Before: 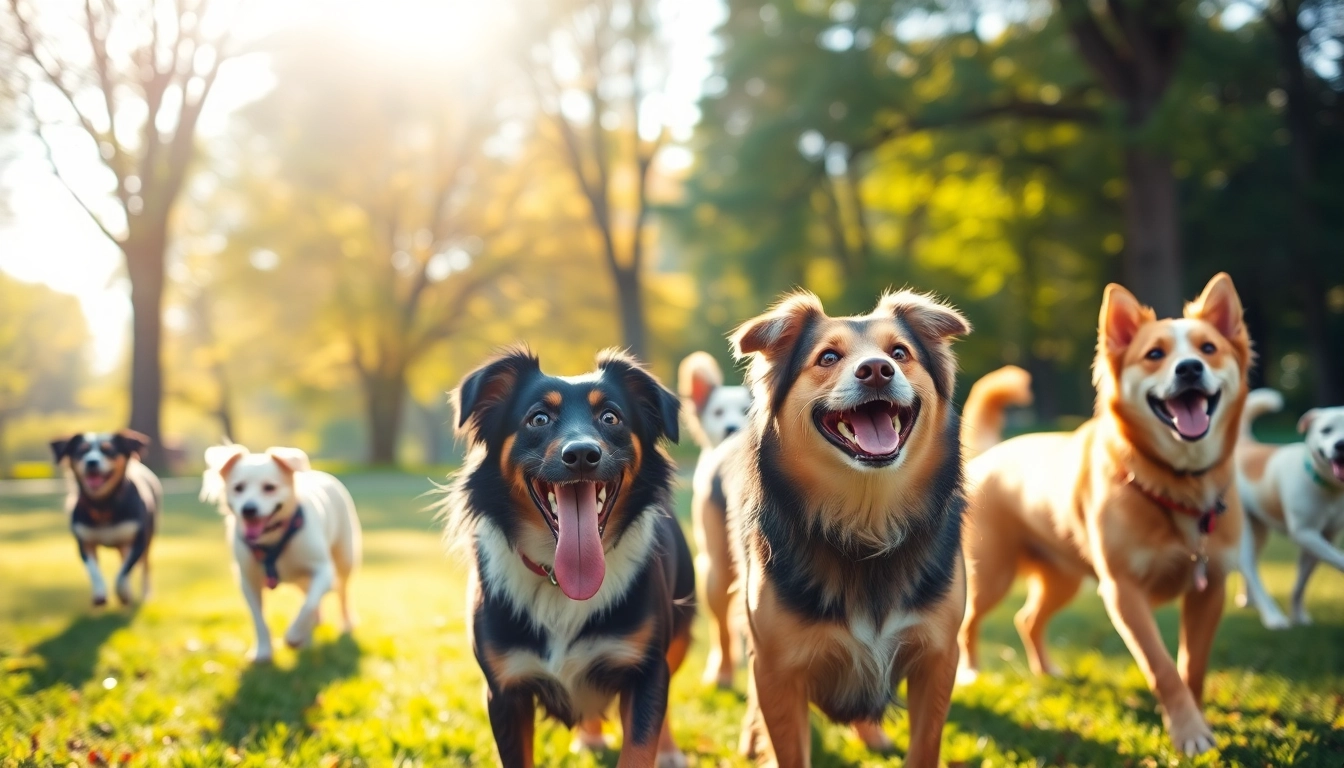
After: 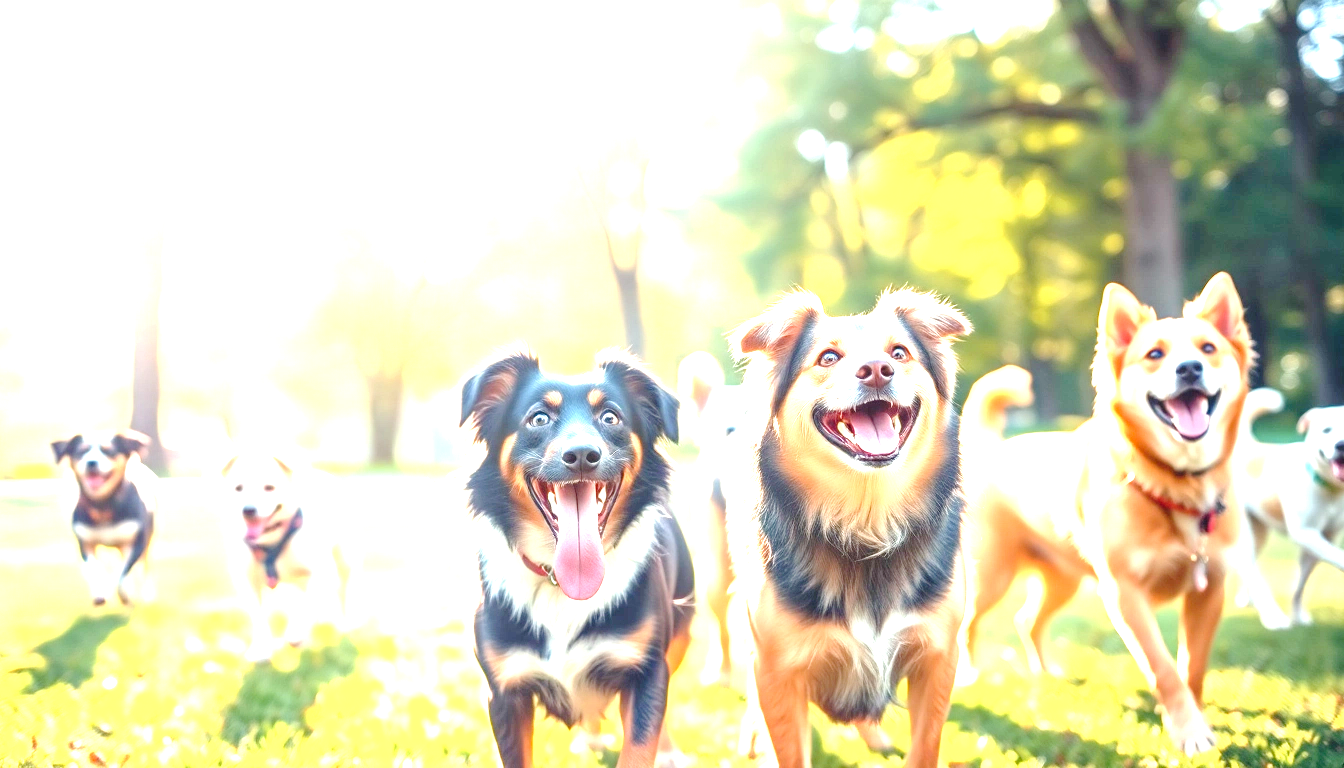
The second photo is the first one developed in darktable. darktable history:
exposure: black level correction 0, exposure 2.358 EV, compensate exposure bias true, compensate highlight preservation false
local contrast: on, module defaults
tone curve: curves: ch0 [(0, 0) (0.003, 0.001) (0.011, 0.004) (0.025, 0.013) (0.044, 0.022) (0.069, 0.035) (0.1, 0.053) (0.136, 0.088) (0.177, 0.149) (0.224, 0.213) (0.277, 0.293) (0.335, 0.381) (0.399, 0.463) (0.468, 0.546) (0.543, 0.616) (0.623, 0.693) (0.709, 0.766) (0.801, 0.843) (0.898, 0.921) (1, 1)], preserve colors none
